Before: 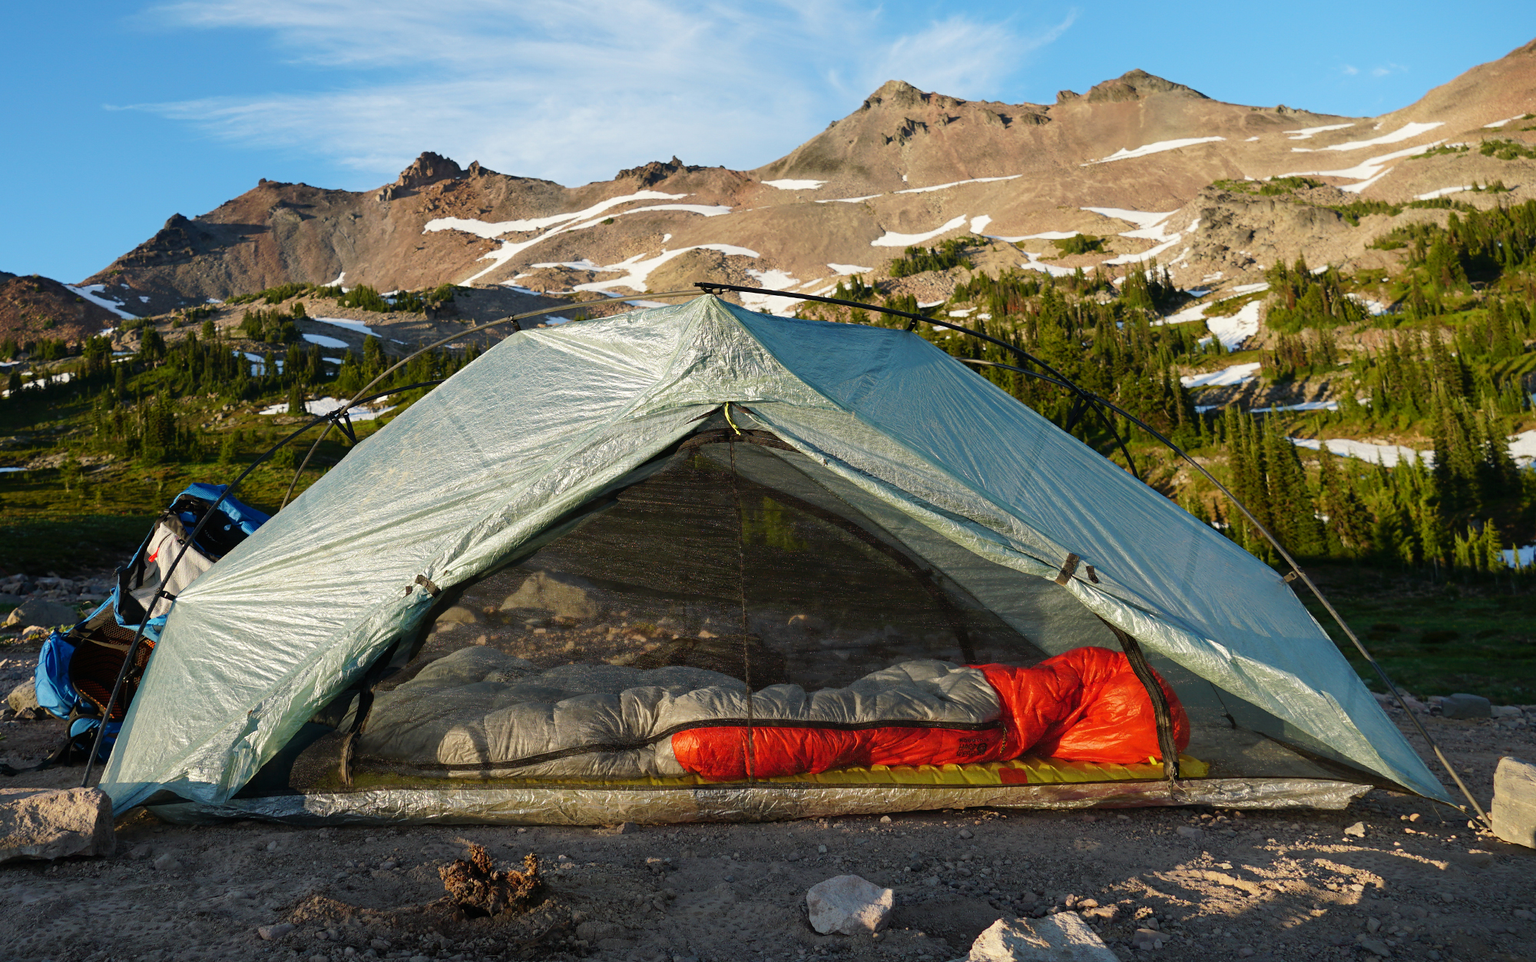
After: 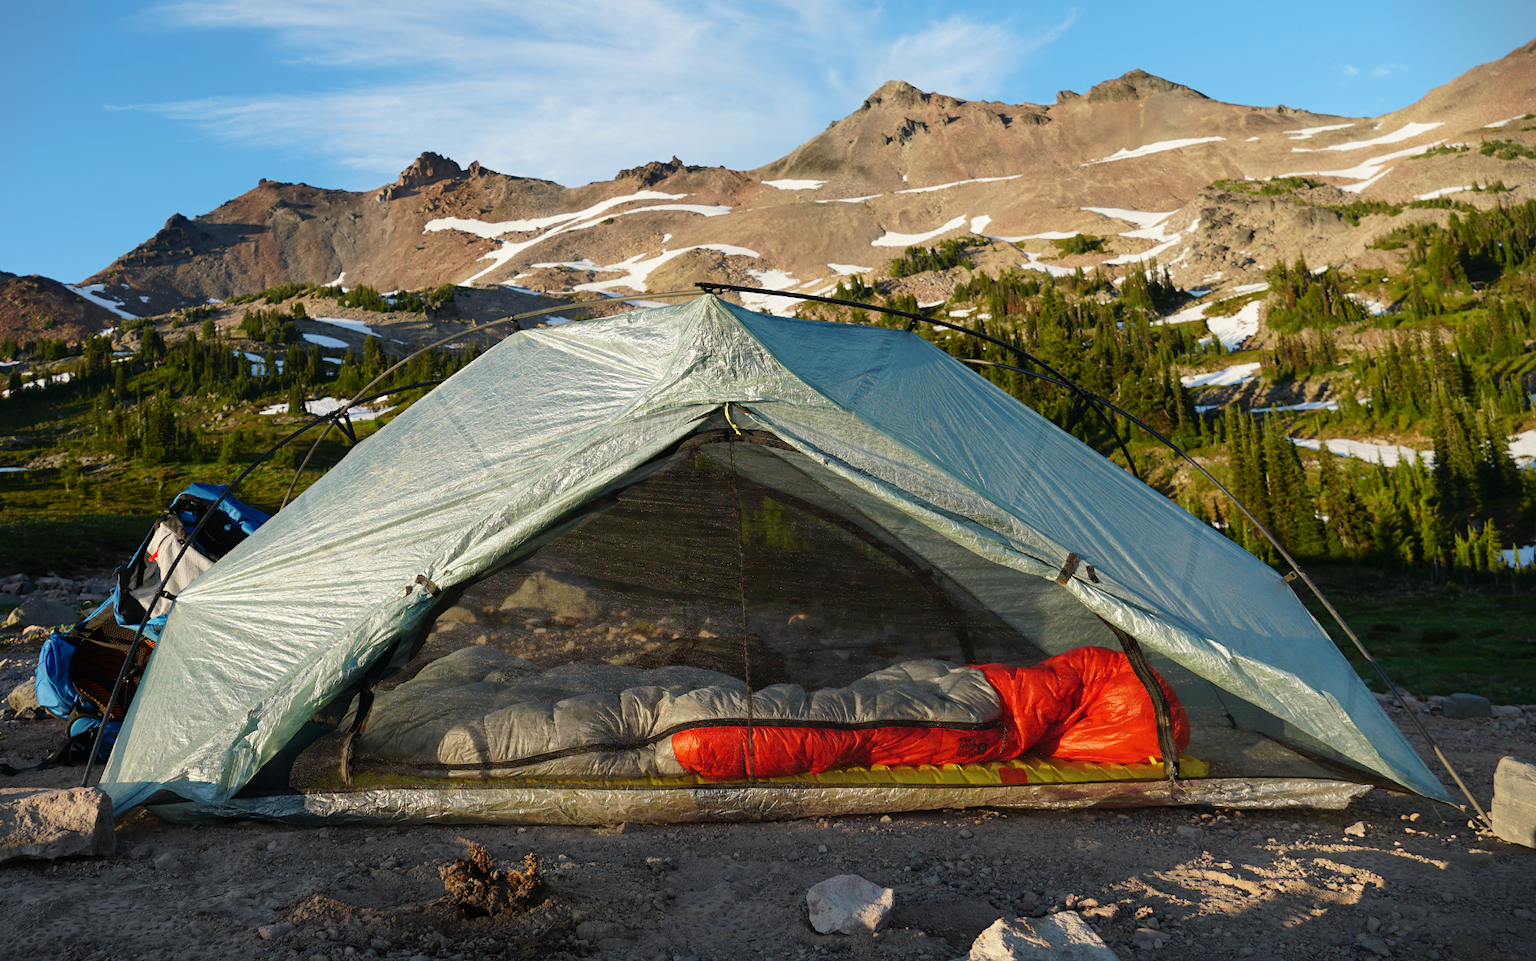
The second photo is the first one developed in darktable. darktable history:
vignetting: fall-off start 100.94%, center (-0.032, -0.038), unbound false
